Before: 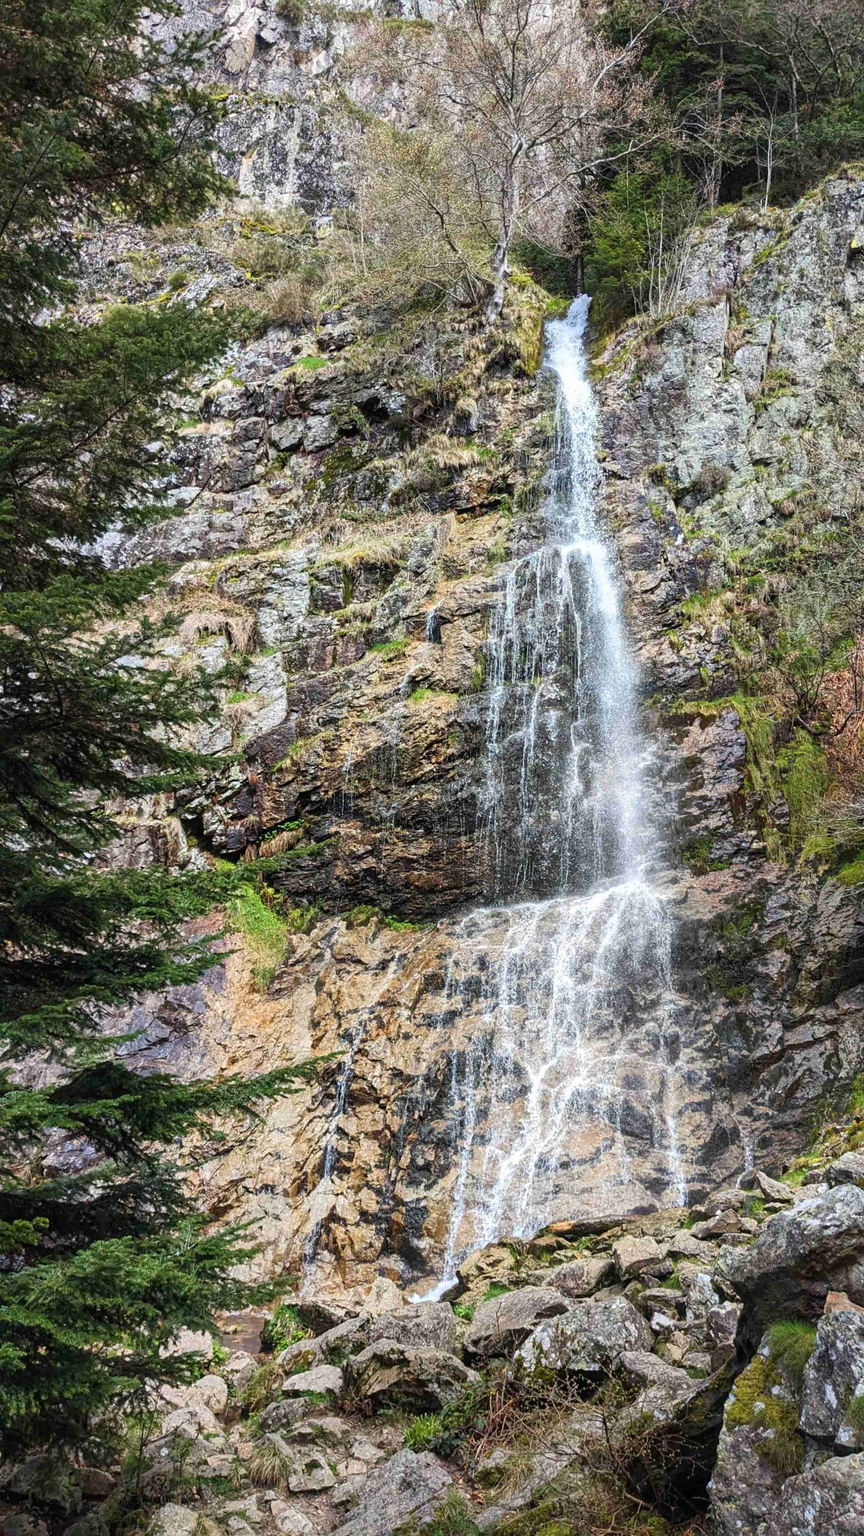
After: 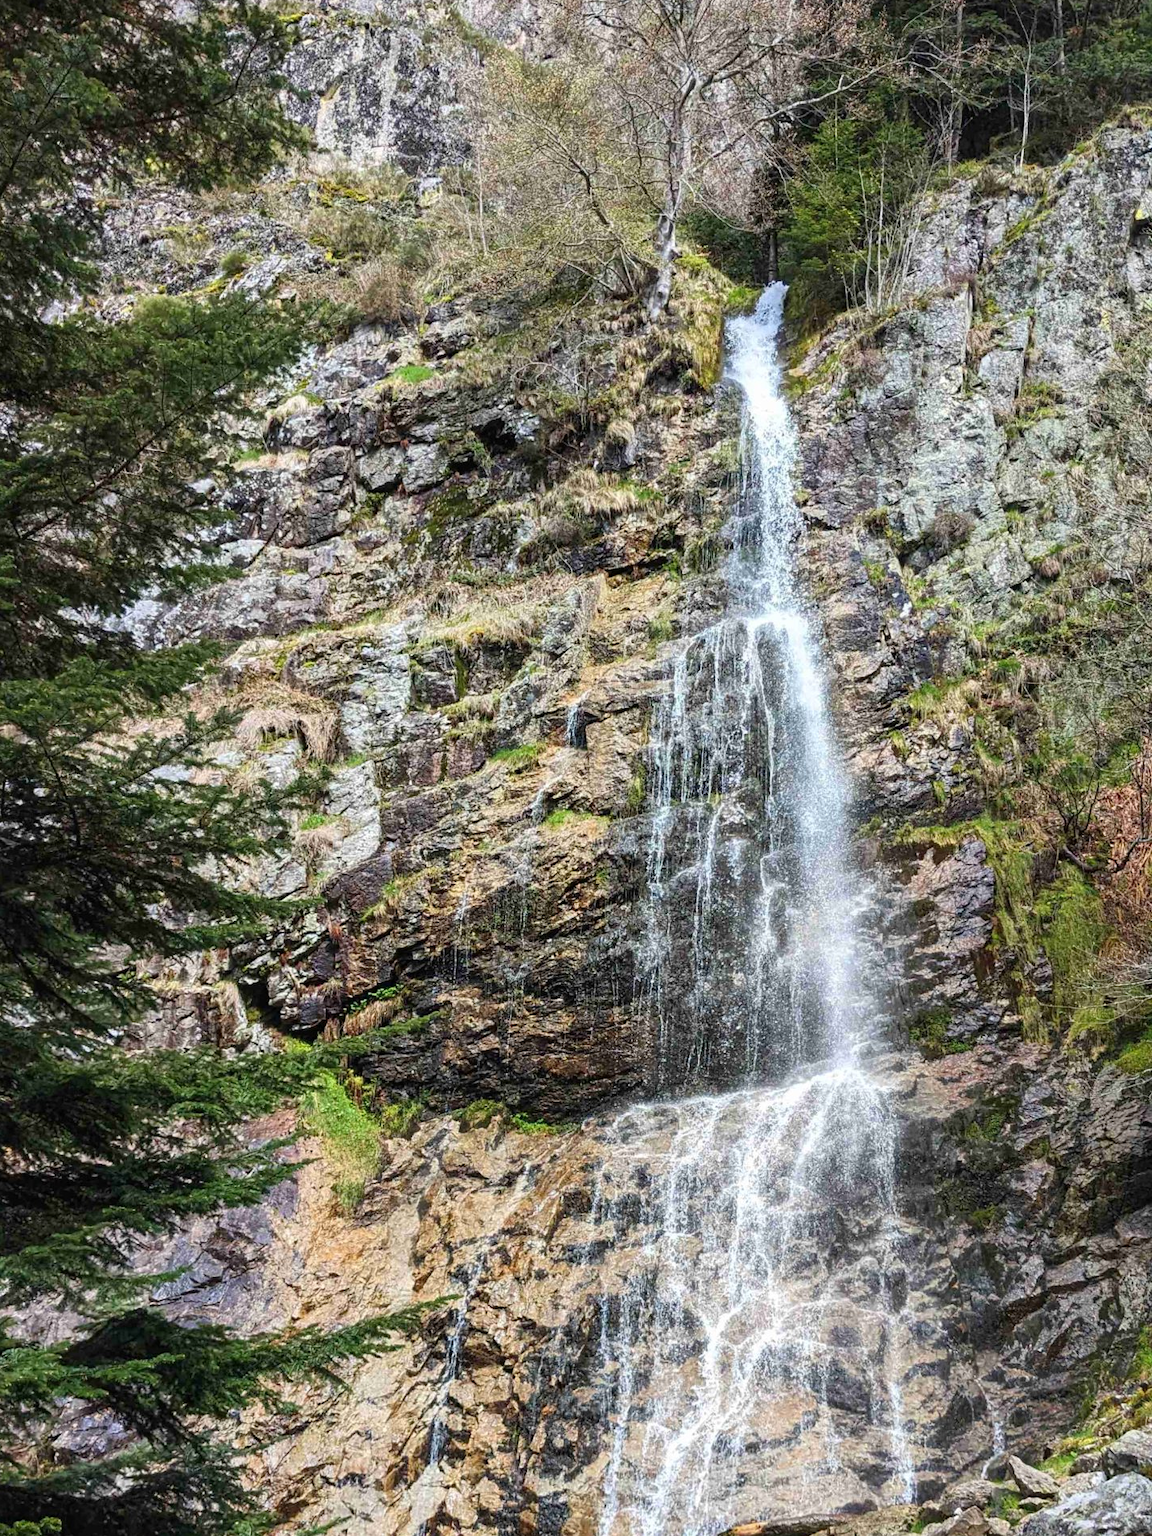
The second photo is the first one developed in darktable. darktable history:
white balance: emerald 1
crop: left 0.387%, top 5.469%, bottom 19.809%
